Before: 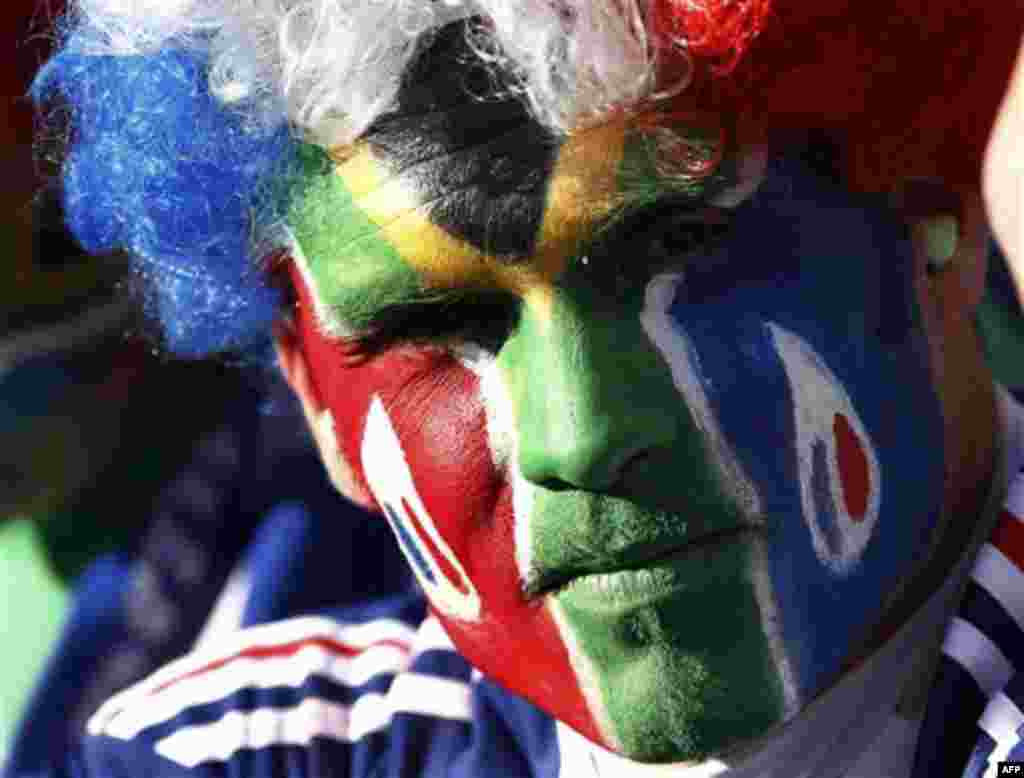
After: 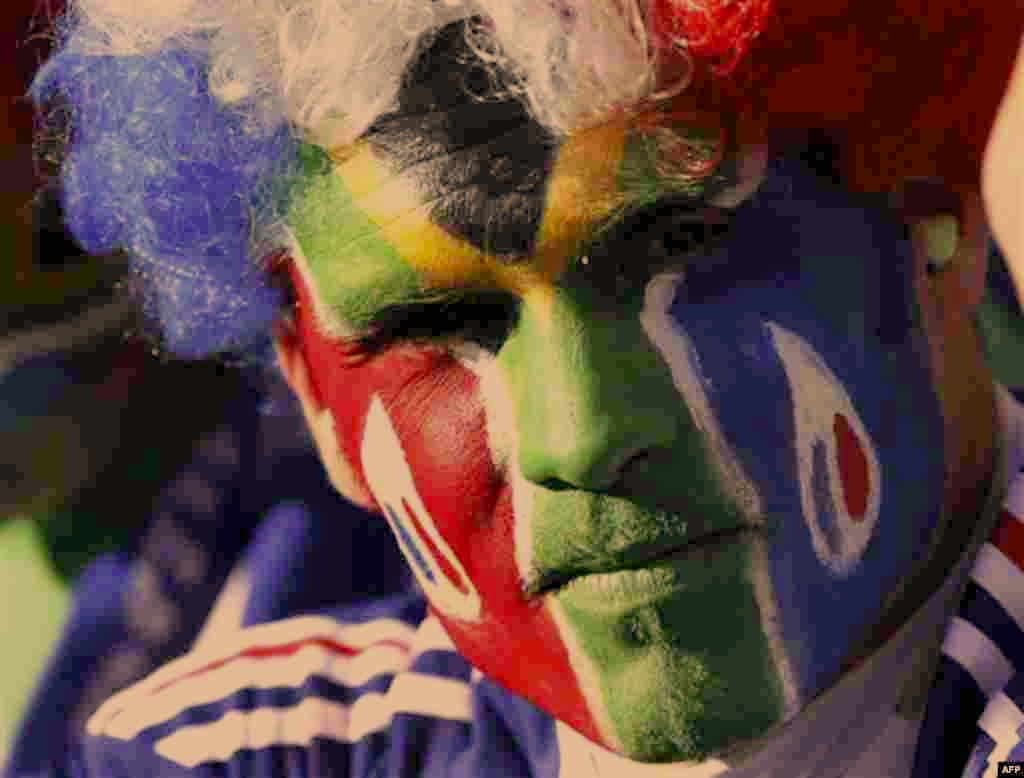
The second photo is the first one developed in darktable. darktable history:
color correction: highlights a* 14.98, highlights b* 31.41
filmic rgb: middle gray luminance 4.5%, black relative exposure -13.06 EV, white relative exposure 5.02 EV, target black luminance 0%, hardness 5.18, latitude 59.53%, contrast 0.752, highlights saturation mix 4.33%, shadows ↔ highlights balance 26.09%
